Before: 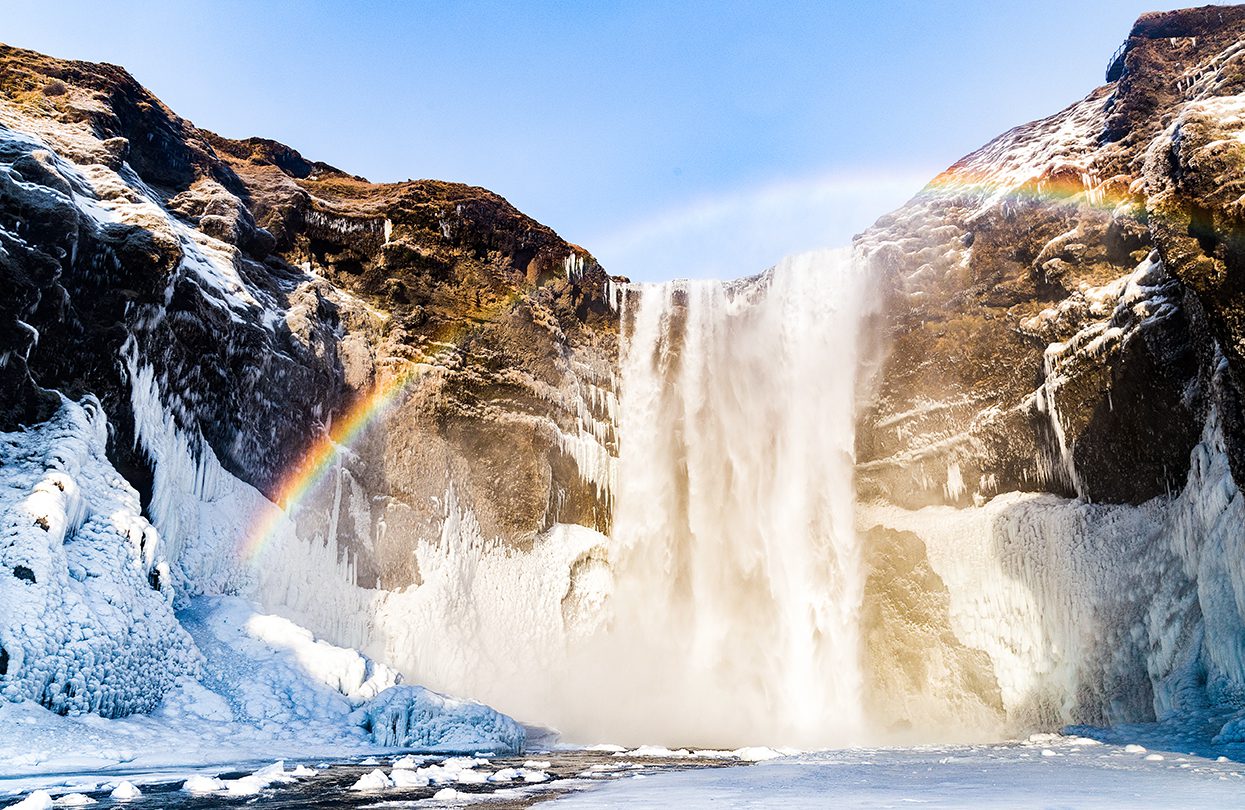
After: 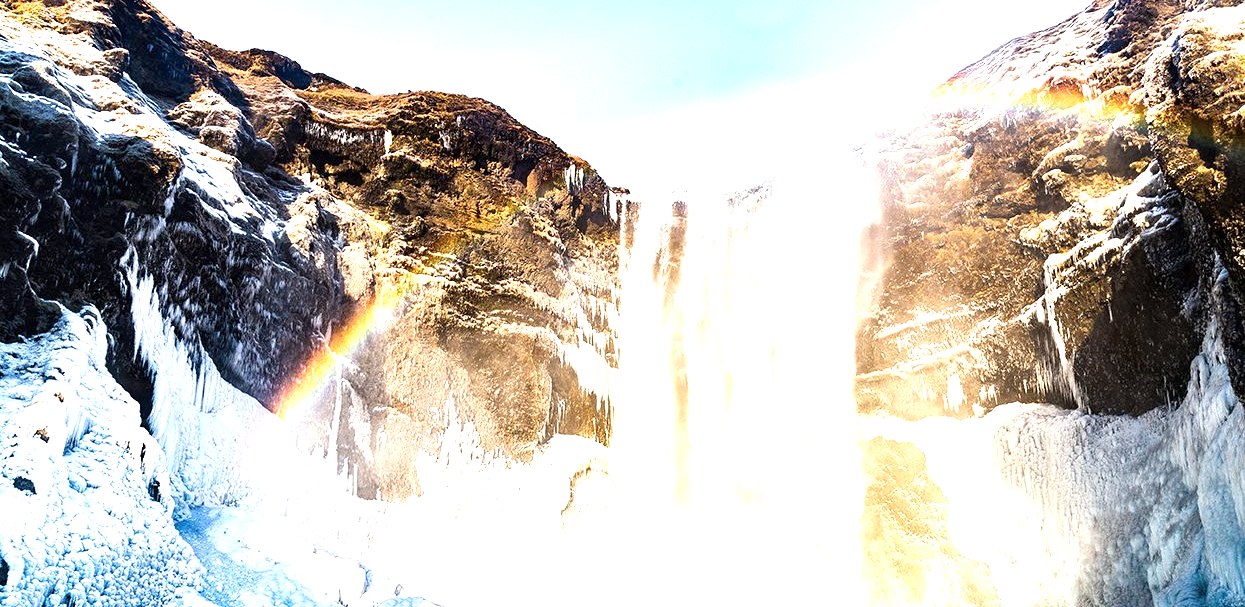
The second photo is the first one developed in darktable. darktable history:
crop: top 11.038%, bottom 13.962%
exposure: exposure 1 EV, compensate highlight preservation false
color contrast: green-magenta contrast 0.96
white balance: red 1.009, blue 0.985
